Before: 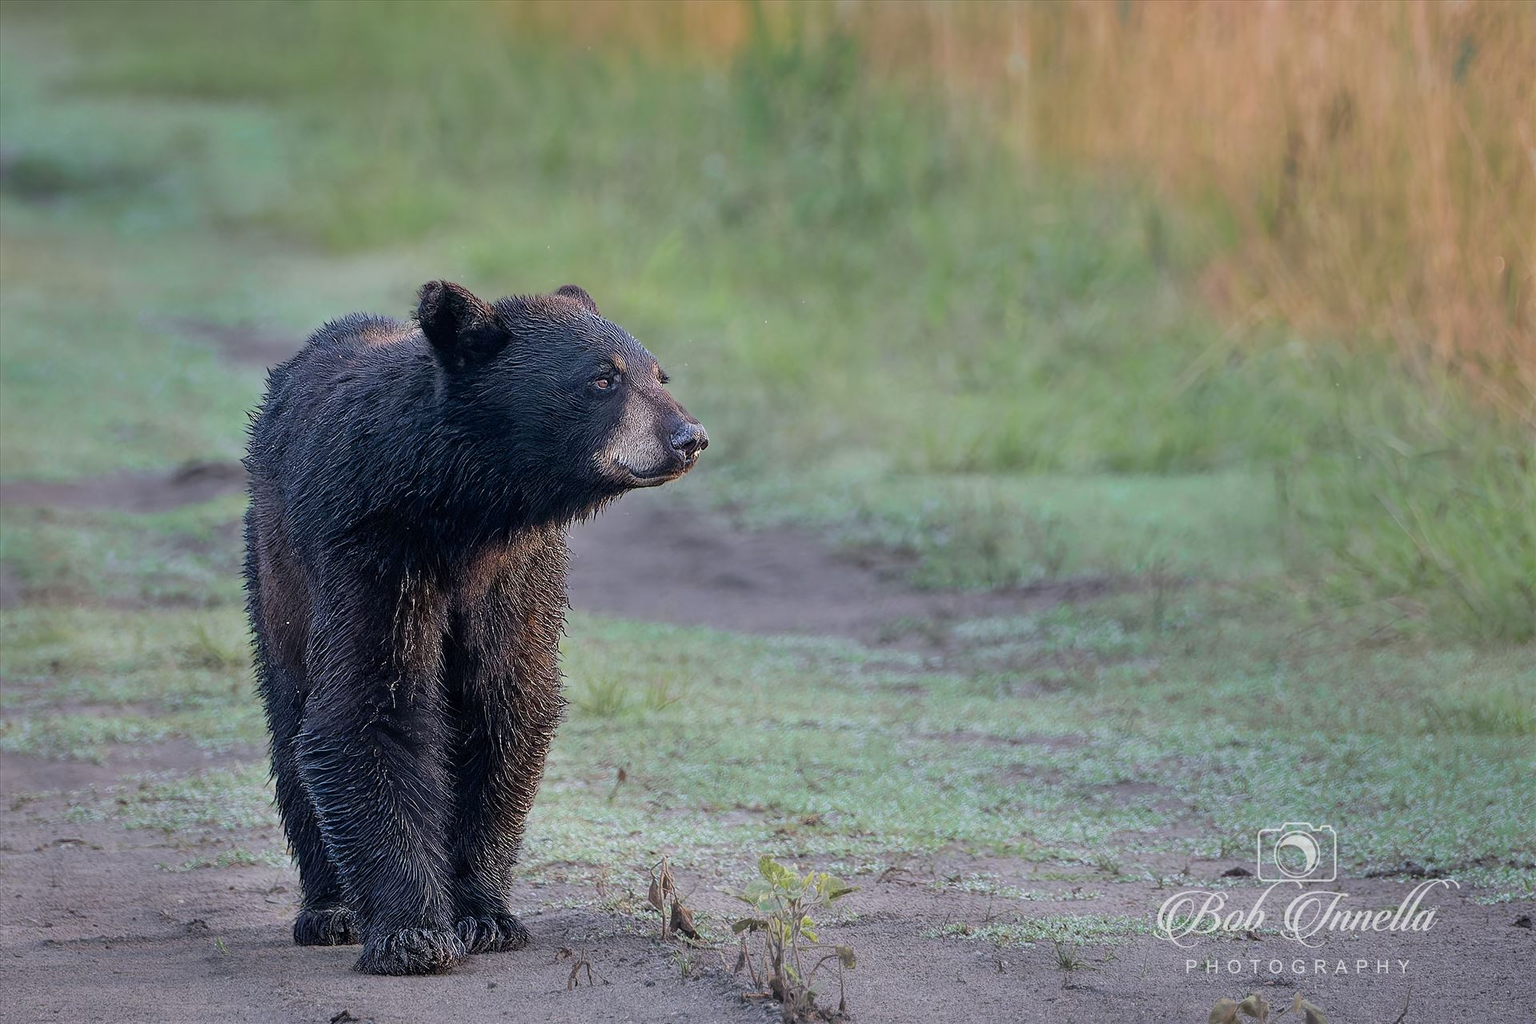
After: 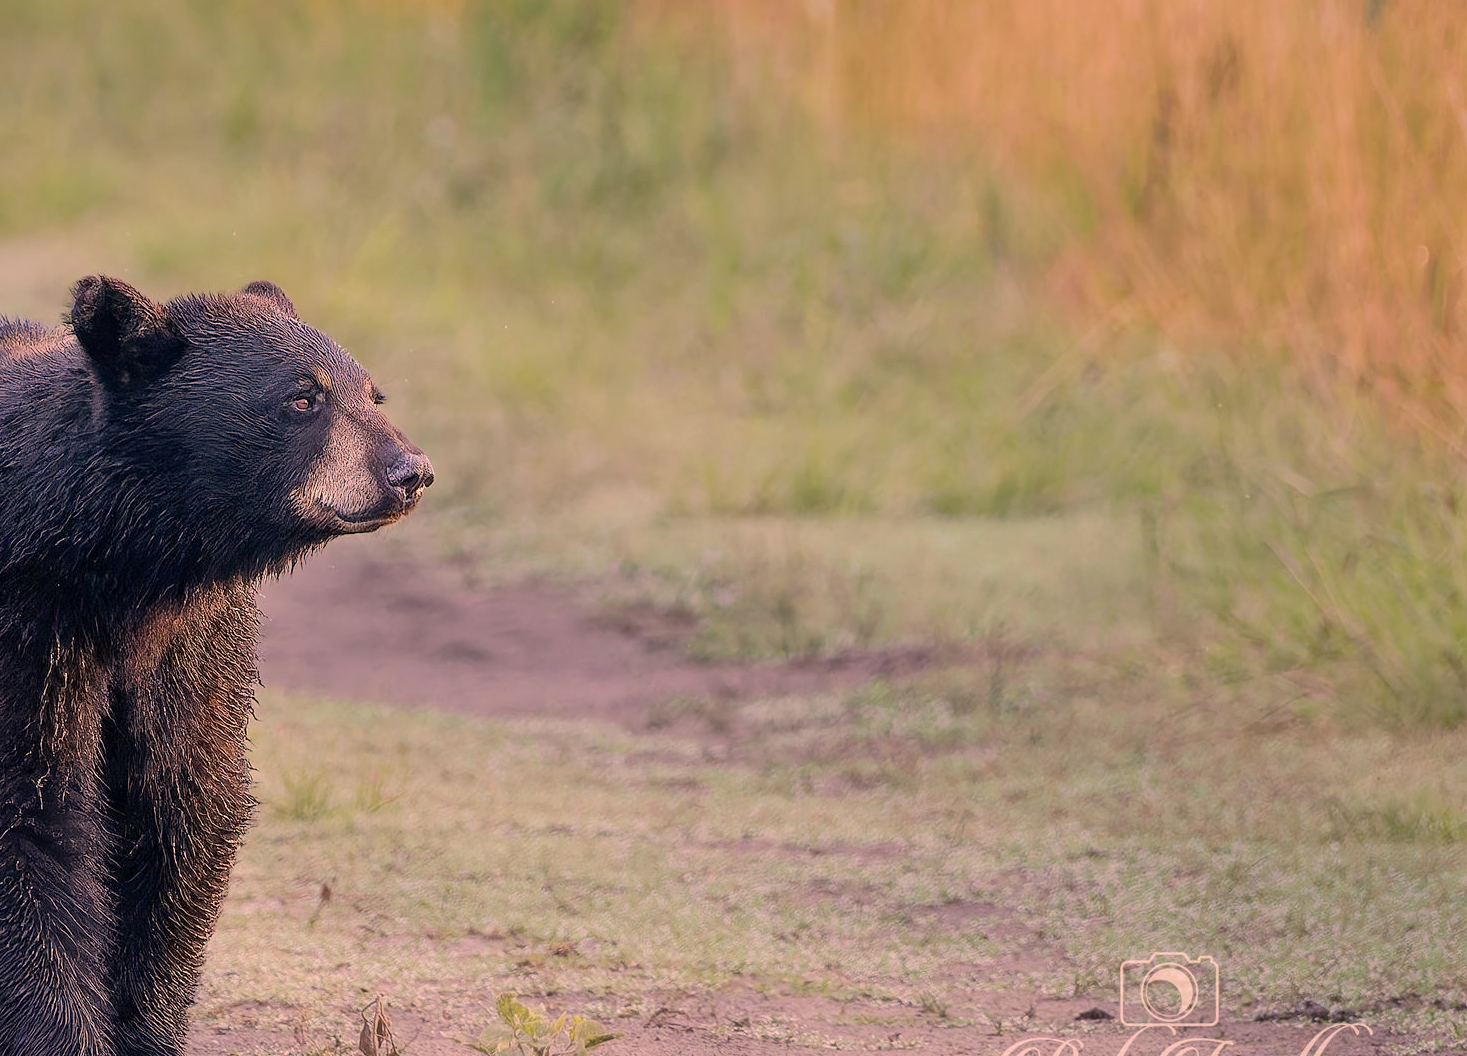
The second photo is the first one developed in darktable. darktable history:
base curve: curves: ch0 [(0, 0) (0.262, 0.32) (0.722, 0.705) (1, 1)], preserve colors none
color correction: highlights a* 21.17, highlights b* 19.42
crop: left 23.519%, top 5.865%, bottom 11.549%
